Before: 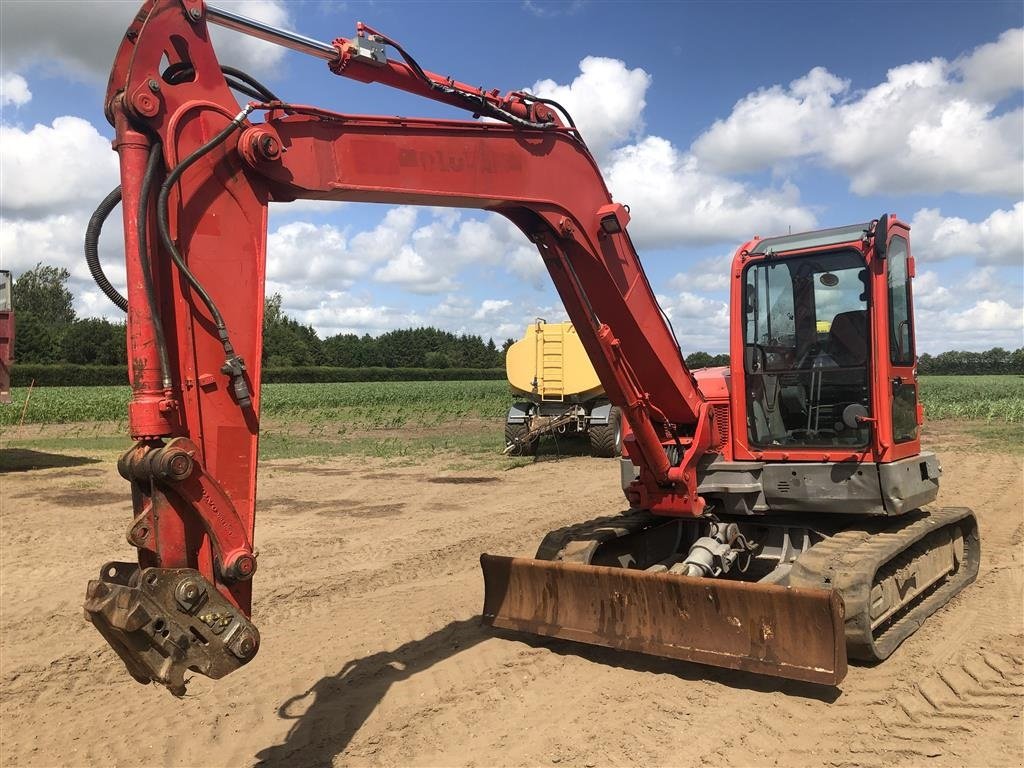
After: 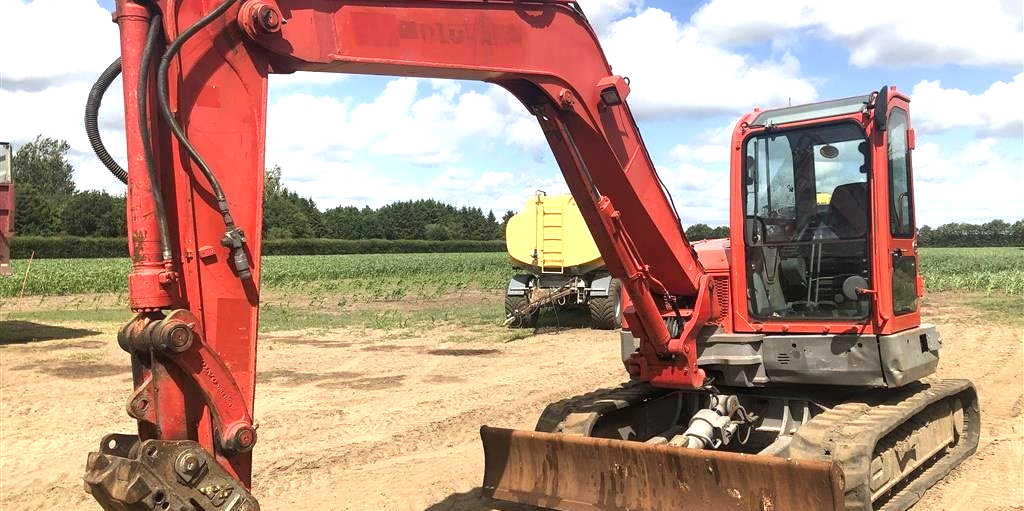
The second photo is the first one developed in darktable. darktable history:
crop: top 16.718%, bottom 16.745%
local contrast: mode bilateral grid, contrast 11, coarseness 26, detail 115%, midtone range 0.2
exposure: exposure 0.807 EV, compensate exposure bias true, compensate highlight preservation false
